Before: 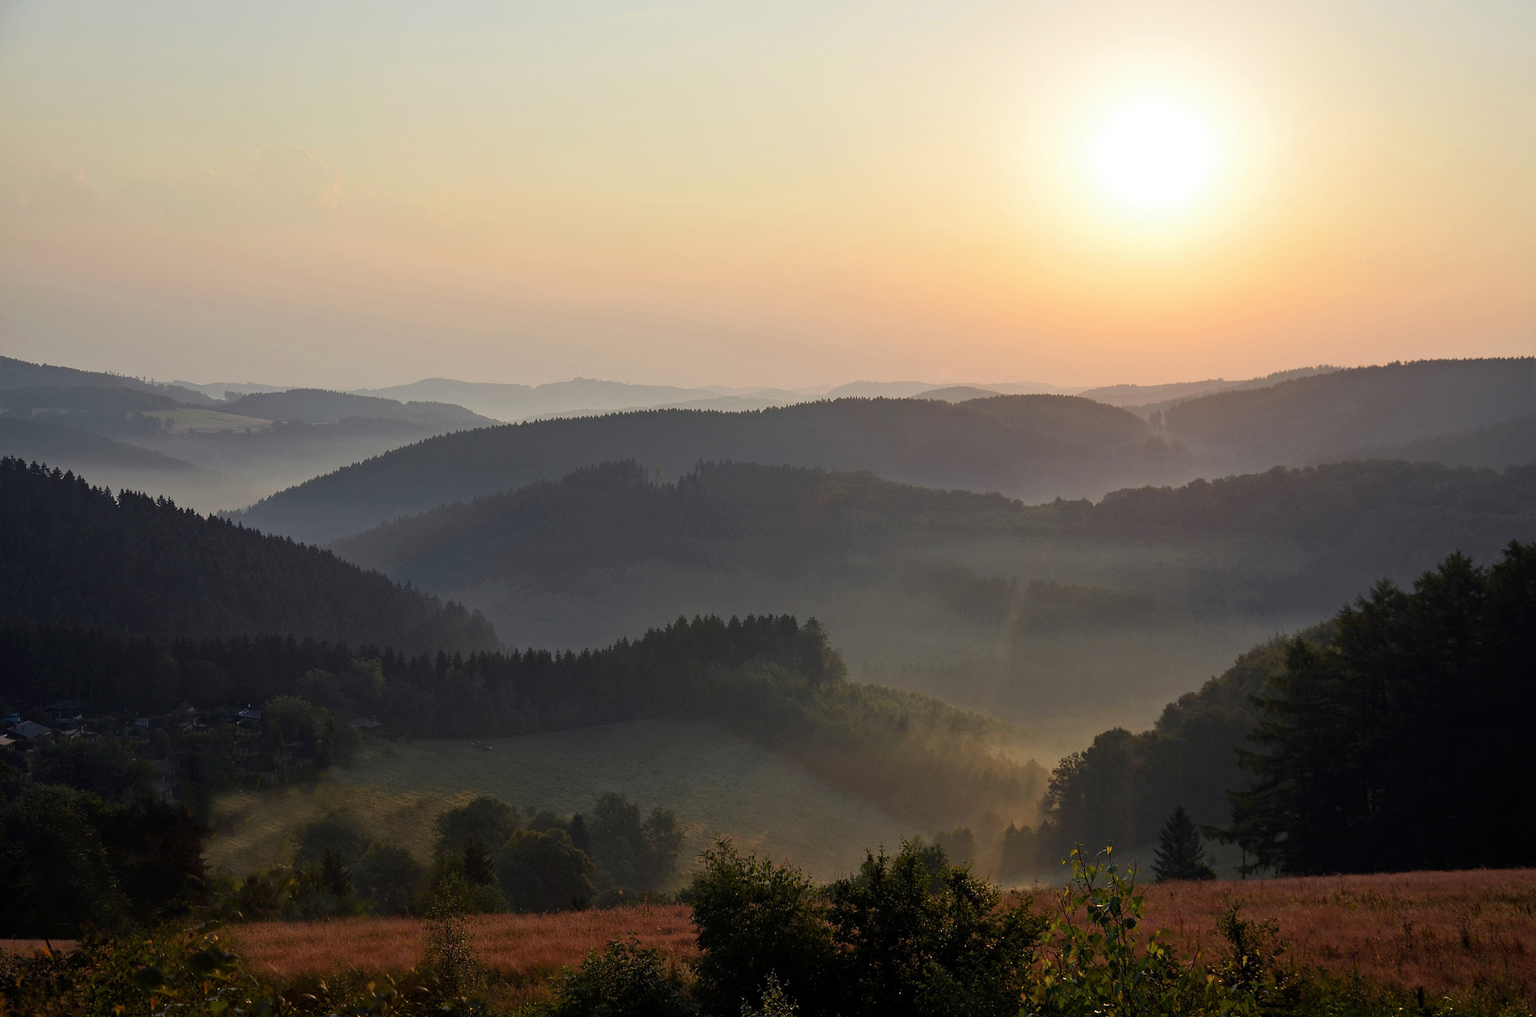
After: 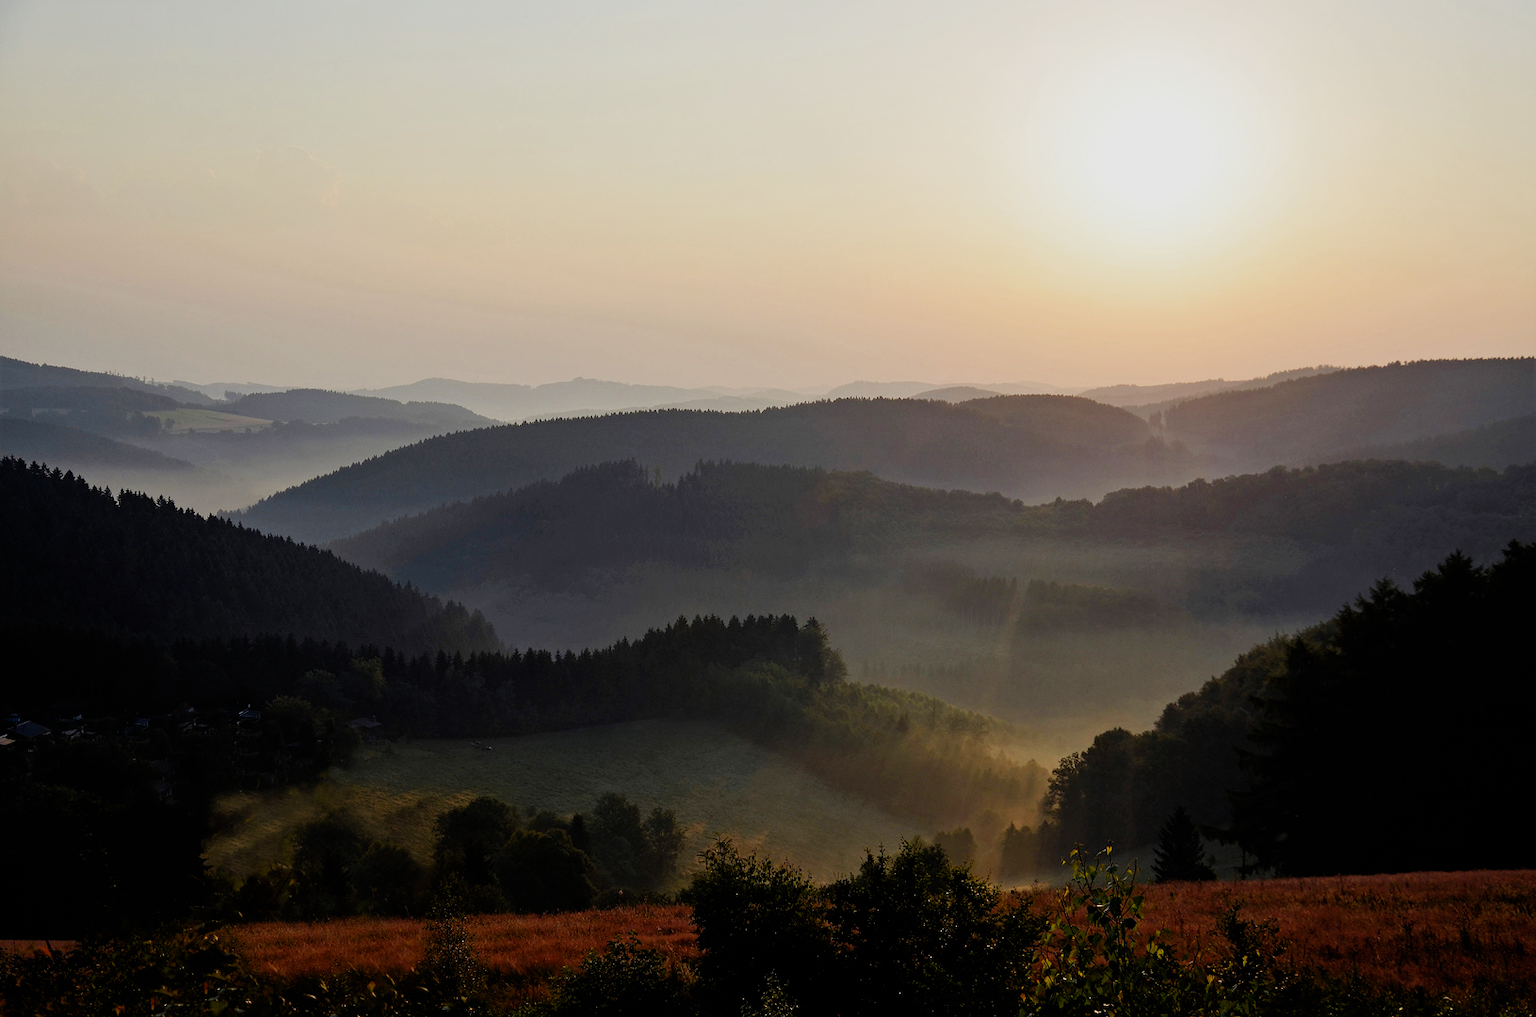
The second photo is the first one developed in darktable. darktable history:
filmic rgb: black relative exposure -7.65 EV, white relative exposure 4.56 EV, hardness 3.61, contrast 1.24, add noise in highlights 0, preserve chrominance no, color science v3 (2019), use custom middle-gray values true, contrast in highlights soft
